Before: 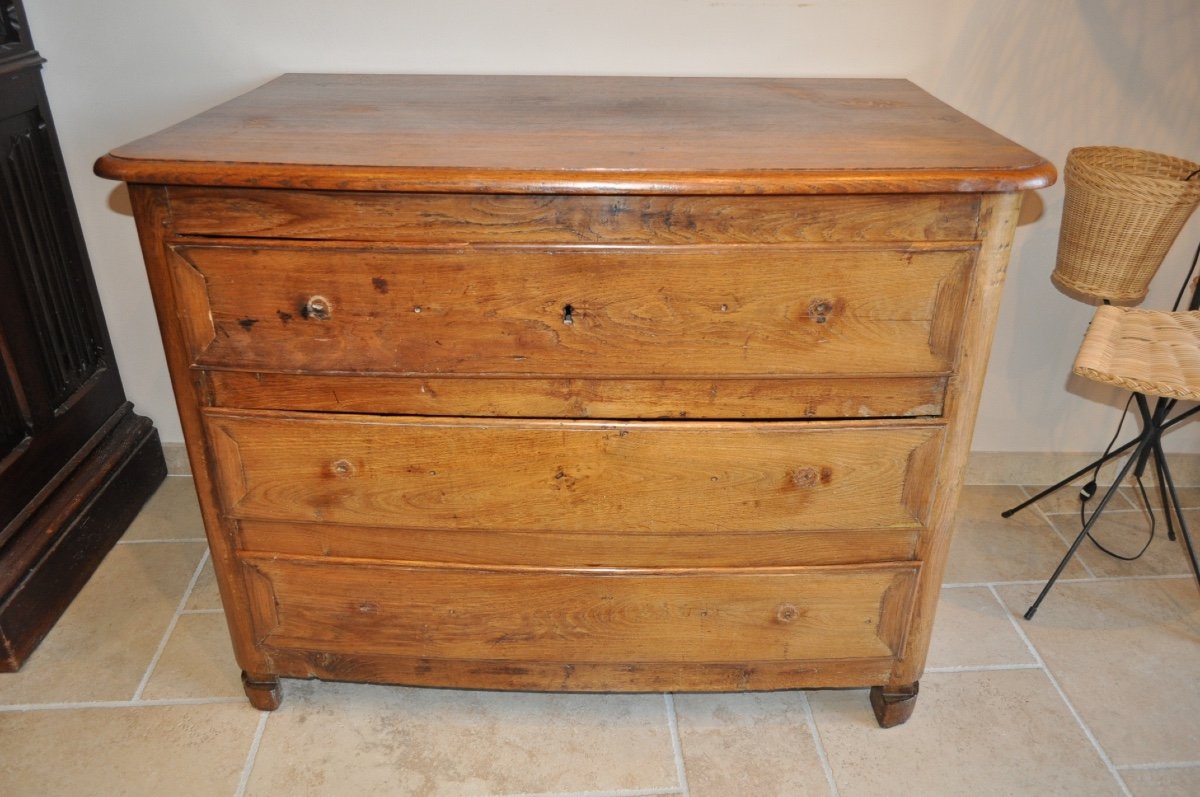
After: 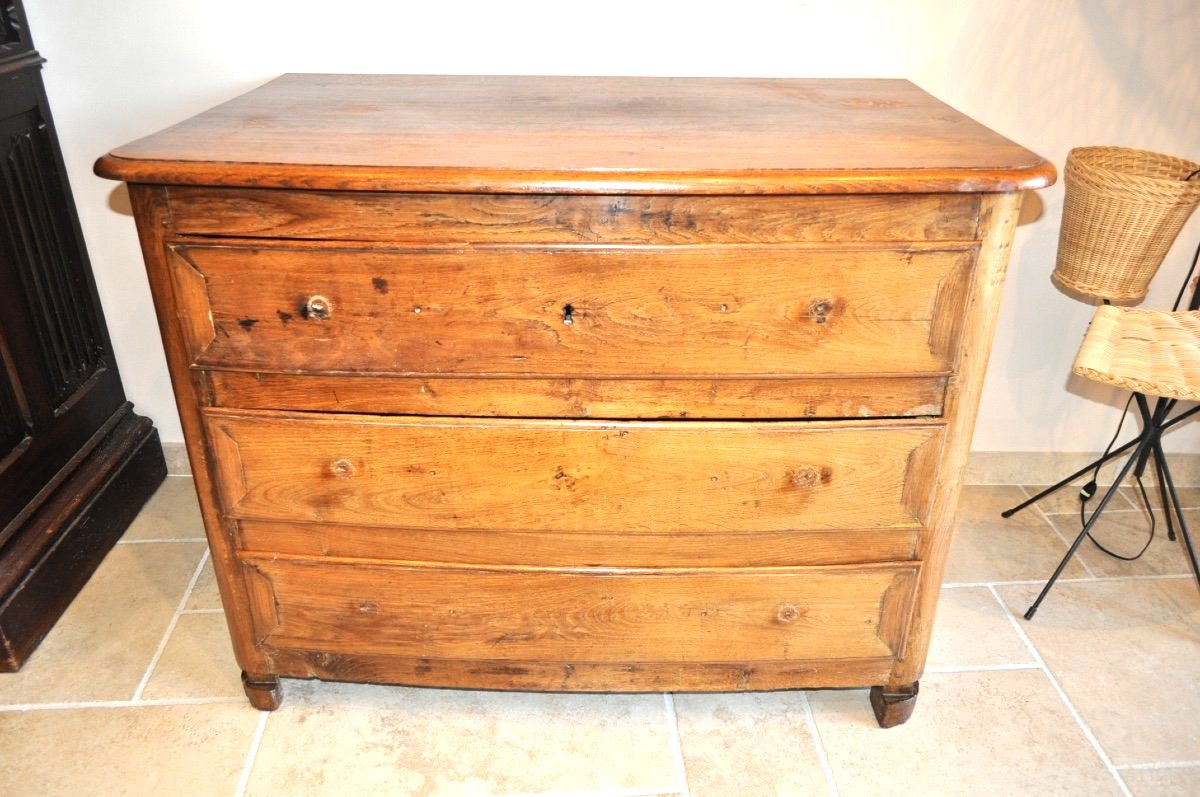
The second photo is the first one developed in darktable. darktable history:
tone equalizer: -8 EV -0.439 EV, -7 EV -0.403 EV, -6 EV -0.352 EV, -5 EV -0.258 EV, -3 EV 0.237 EV, -2 EV 0.34 EV, -1 EV 0.409 EV, +0 EV 0.411 EV, edges refinement/feathering 500, mask exposure compensation -1.57 EV, preserve details no
exposure: black level correction 0, exposure 0.693 EV, compensate highlight preservation false
